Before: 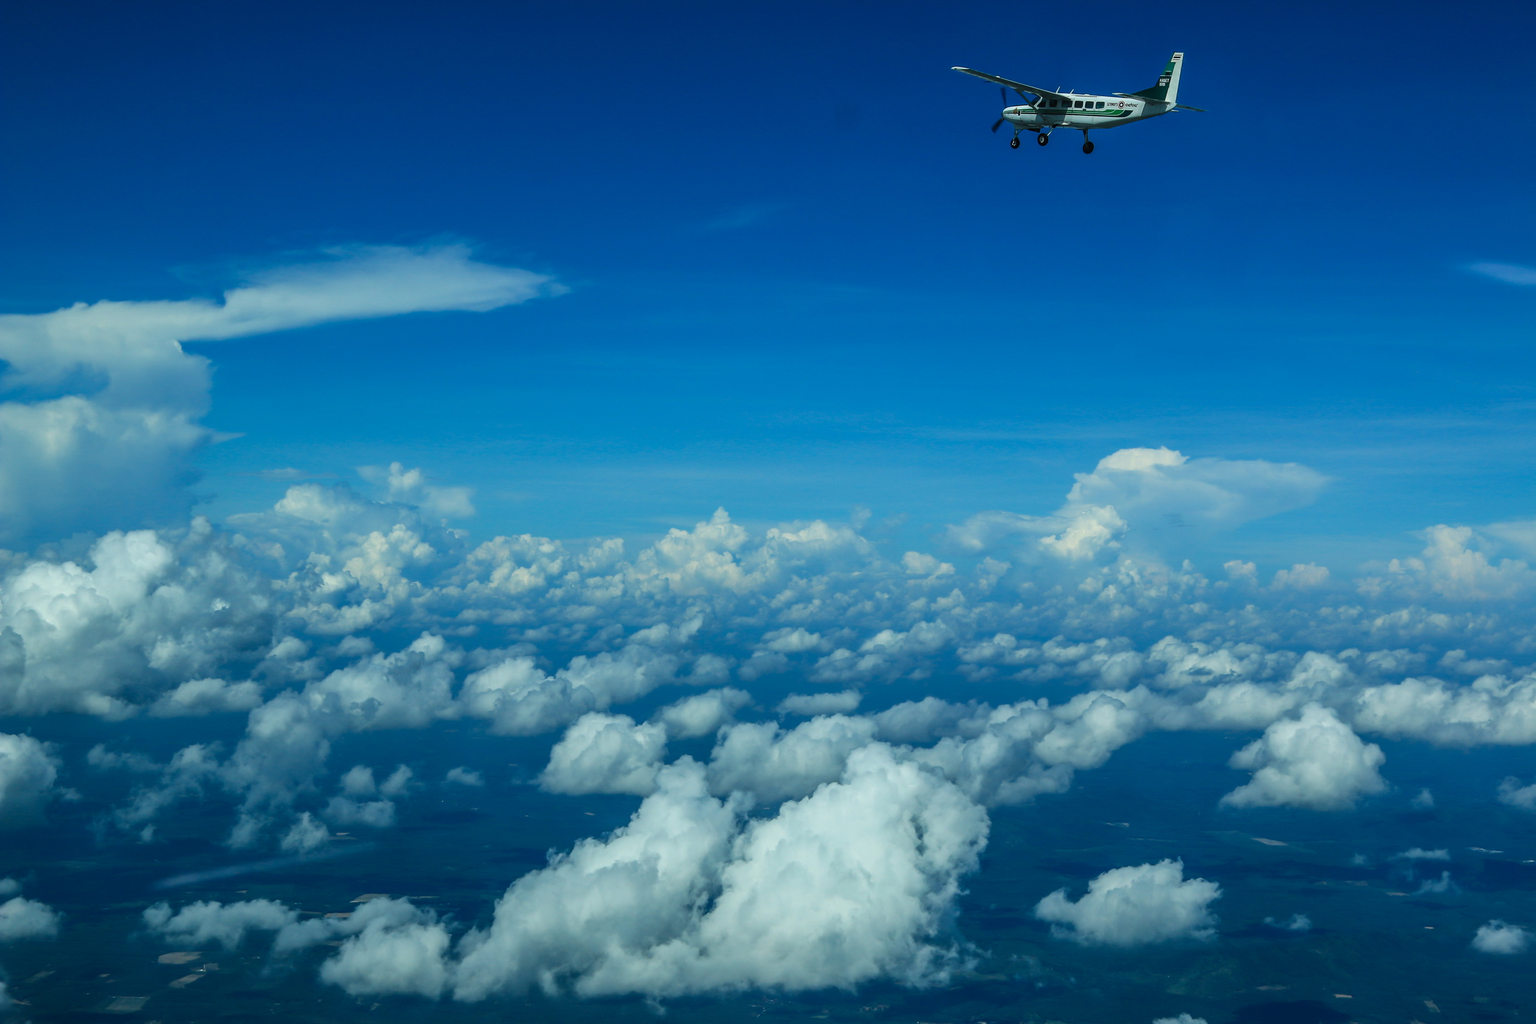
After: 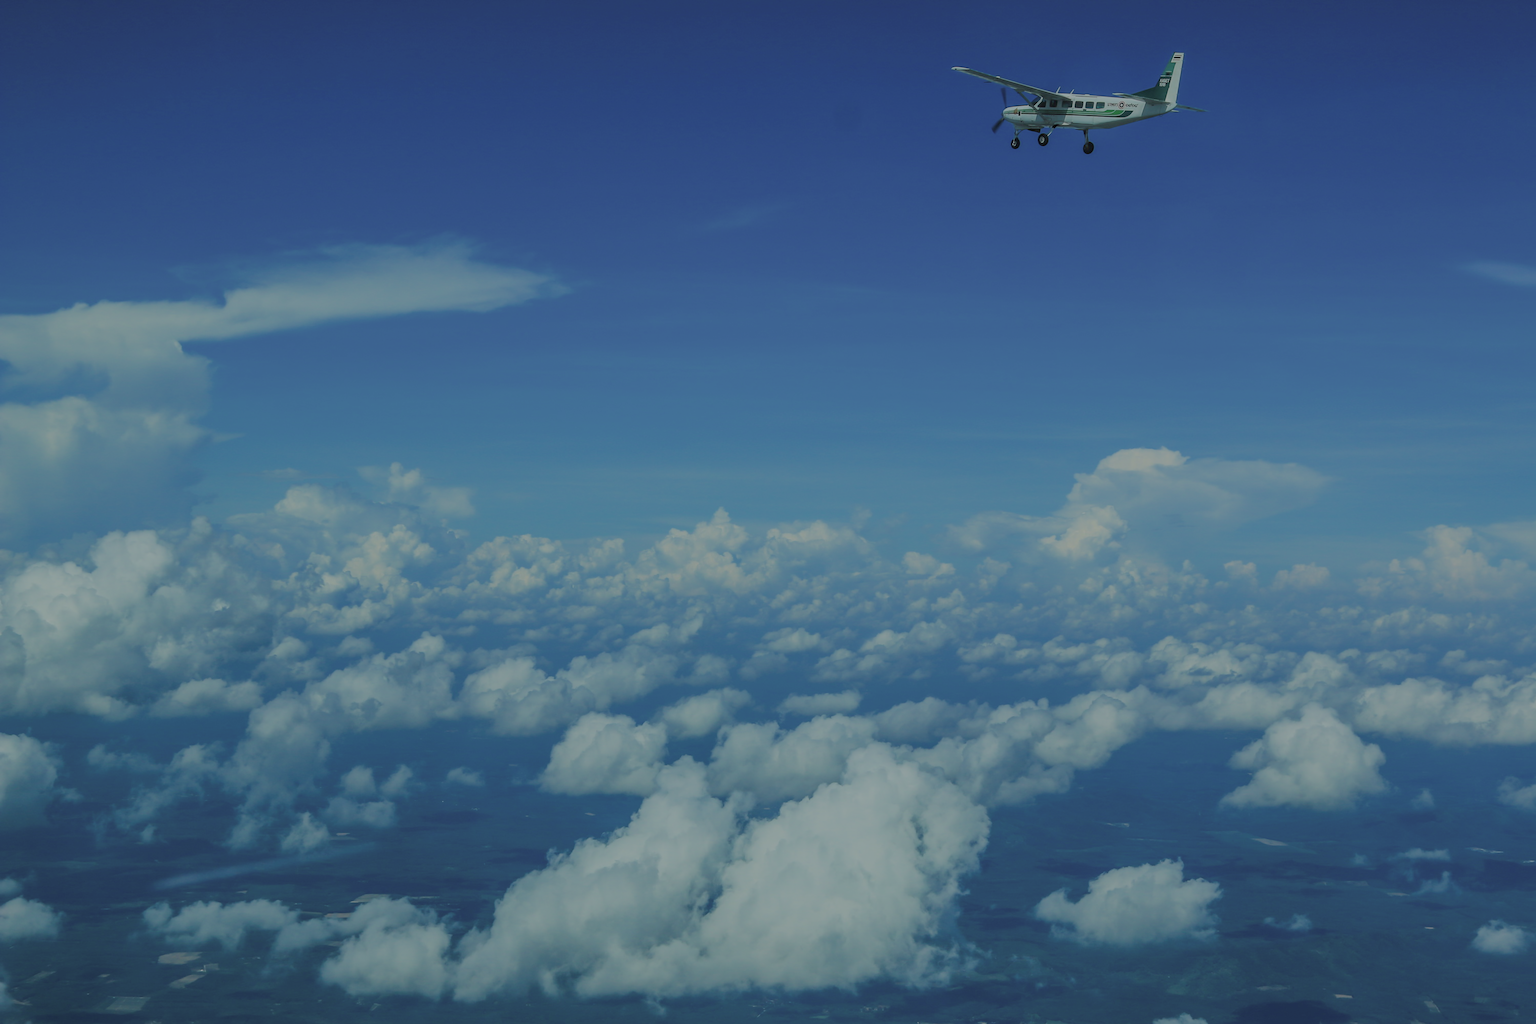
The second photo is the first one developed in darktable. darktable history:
filmic rgb: black relative exposure -13.93 EV, white relative exposure 7.97 EV, hardness 3.73, latitude 49.22%, contrast 0.516
